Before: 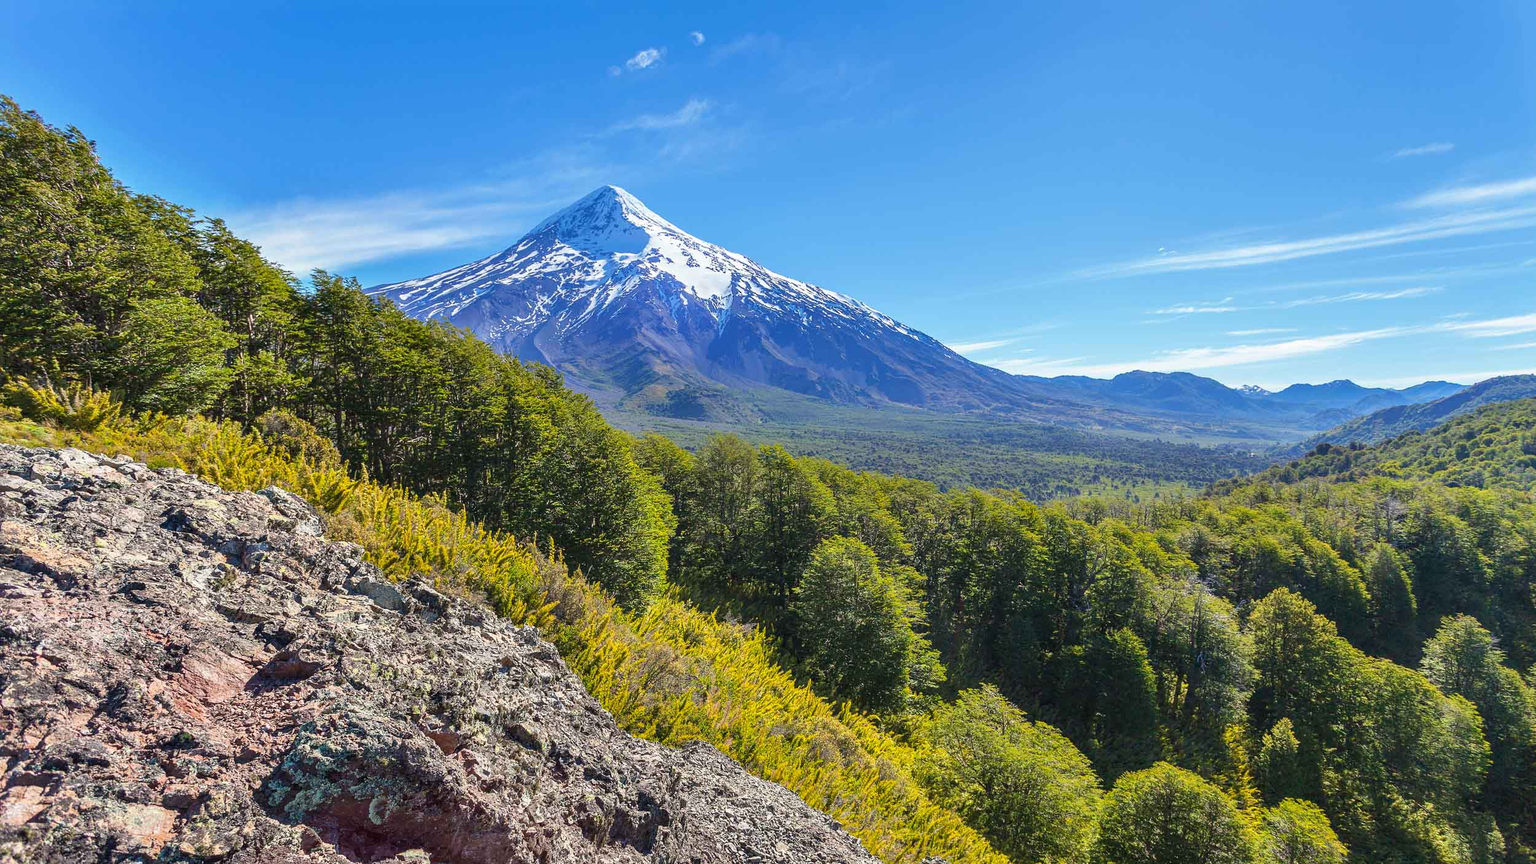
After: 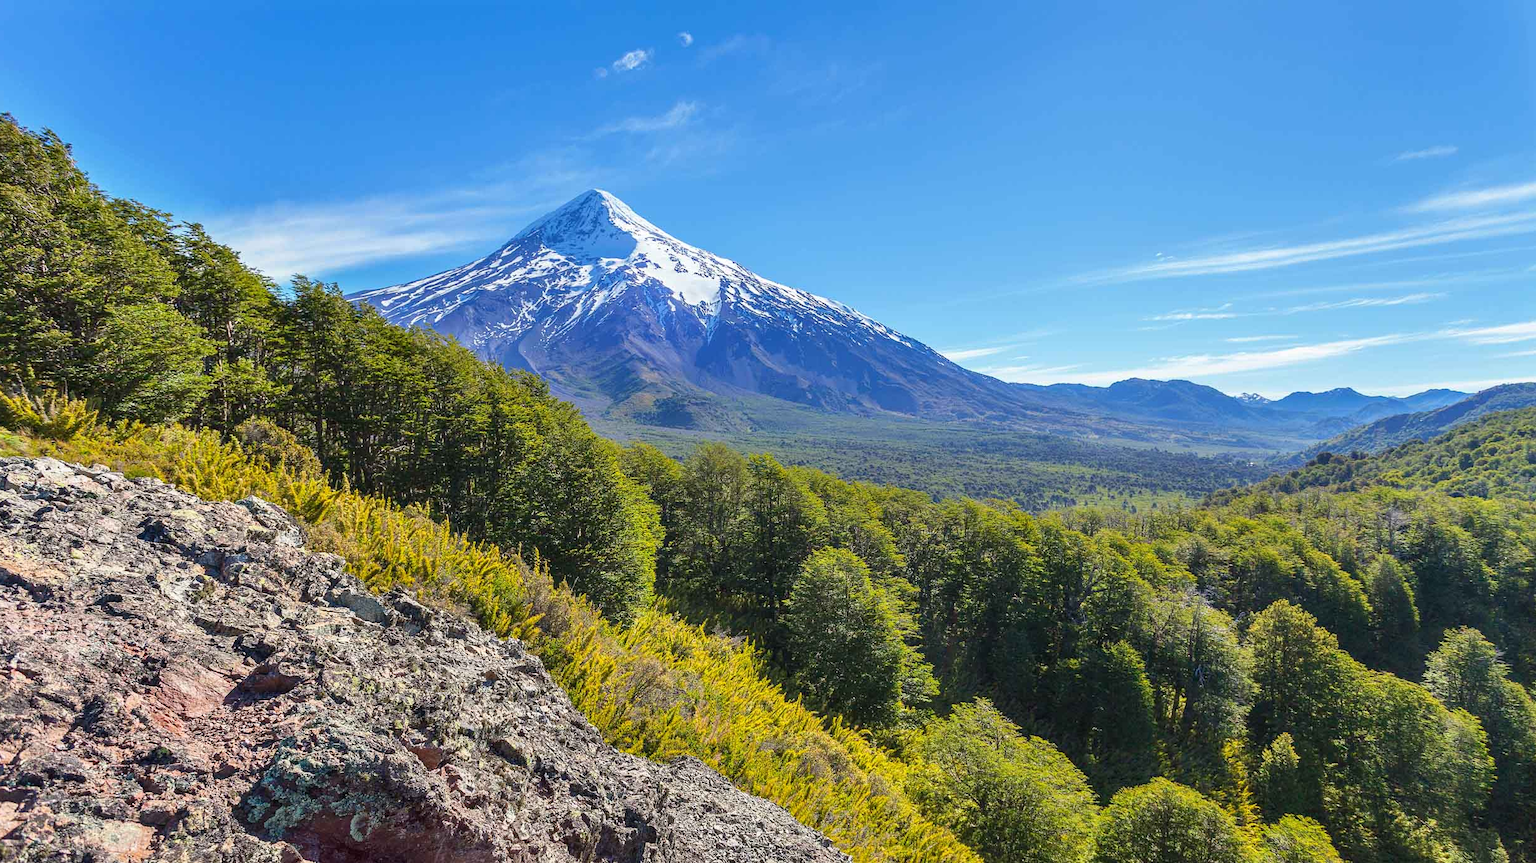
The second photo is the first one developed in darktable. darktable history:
crop: left 1.696%, right 0.283%, bottom 2.047%
